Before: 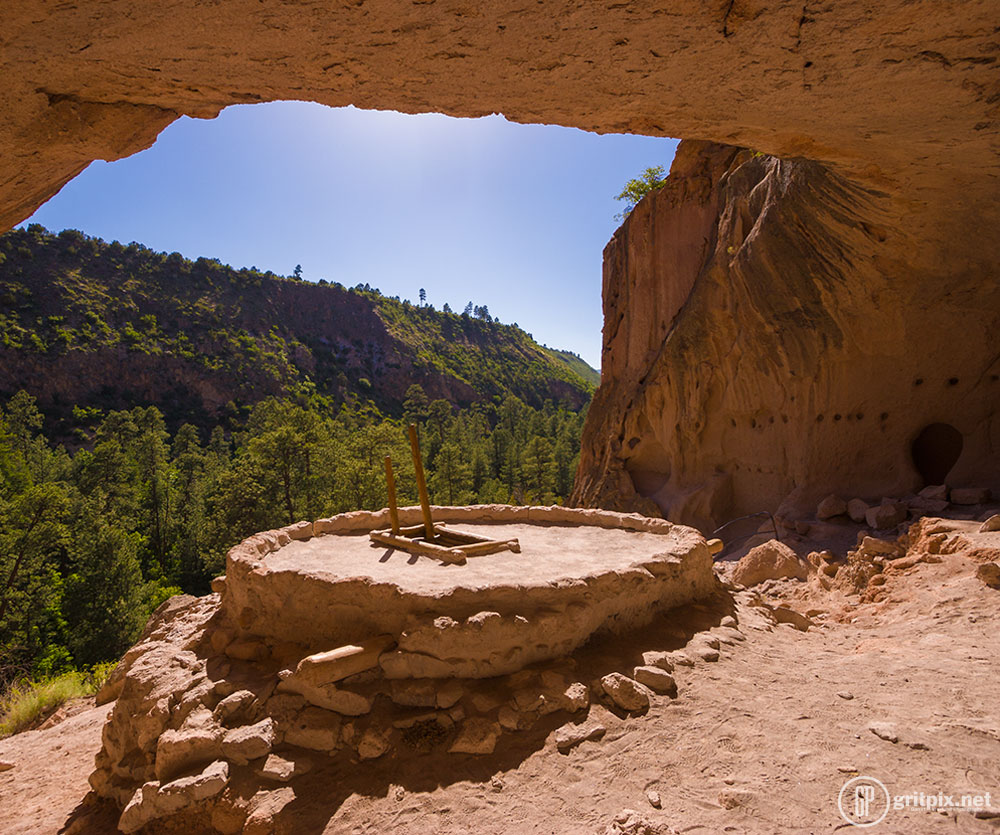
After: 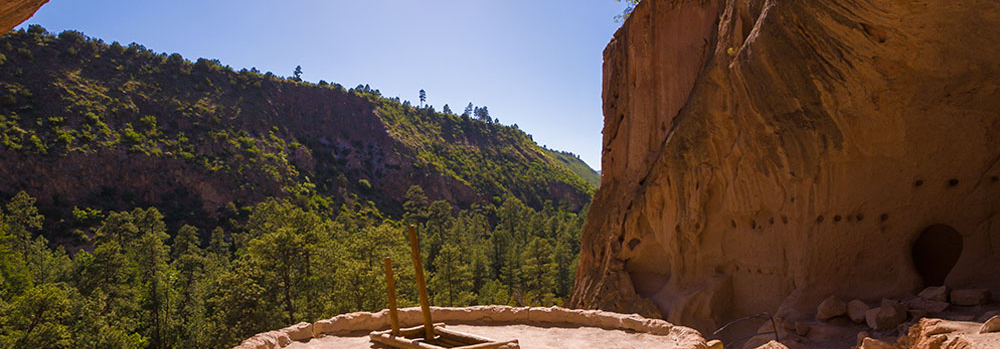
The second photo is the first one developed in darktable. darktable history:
tone equalizer: on, module defaults
crop and rotate: top 23.84%, bottom 34.294%
